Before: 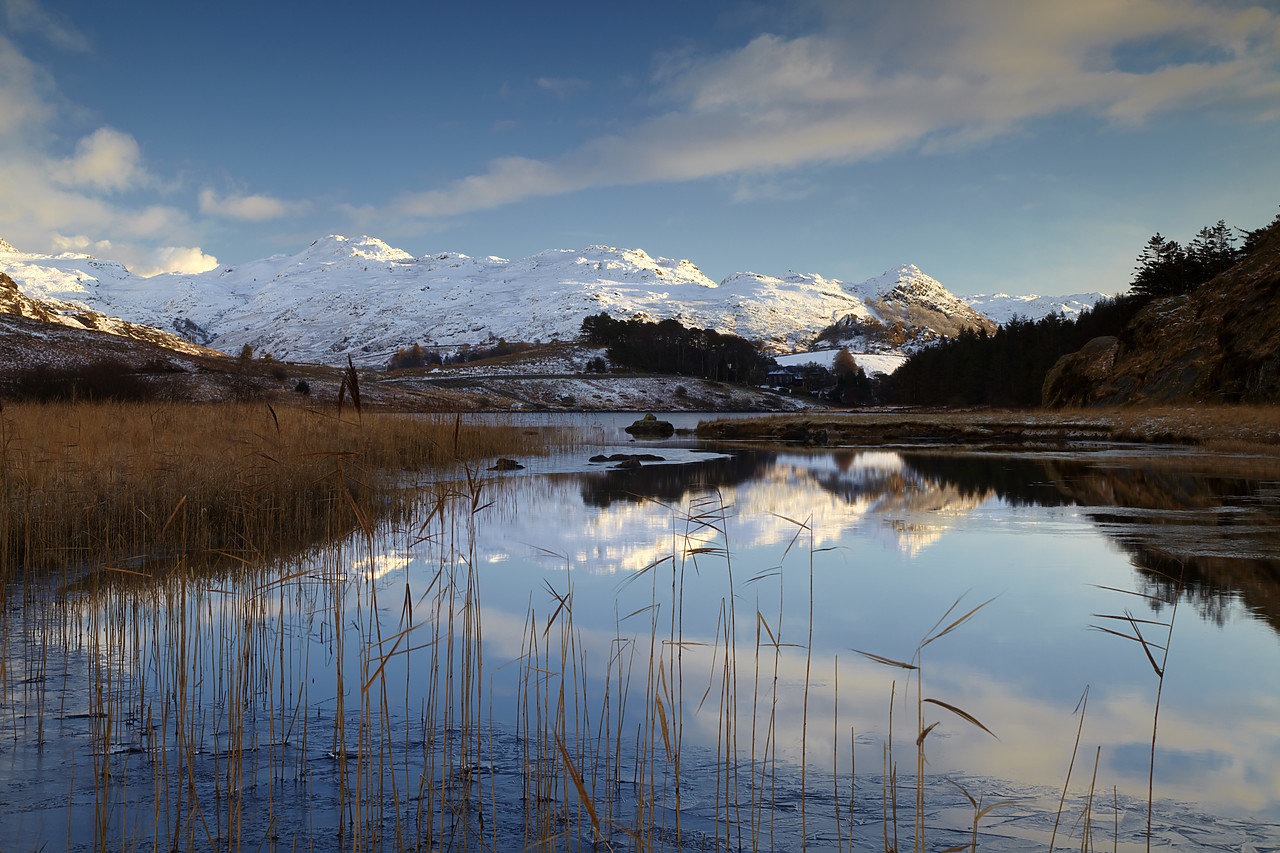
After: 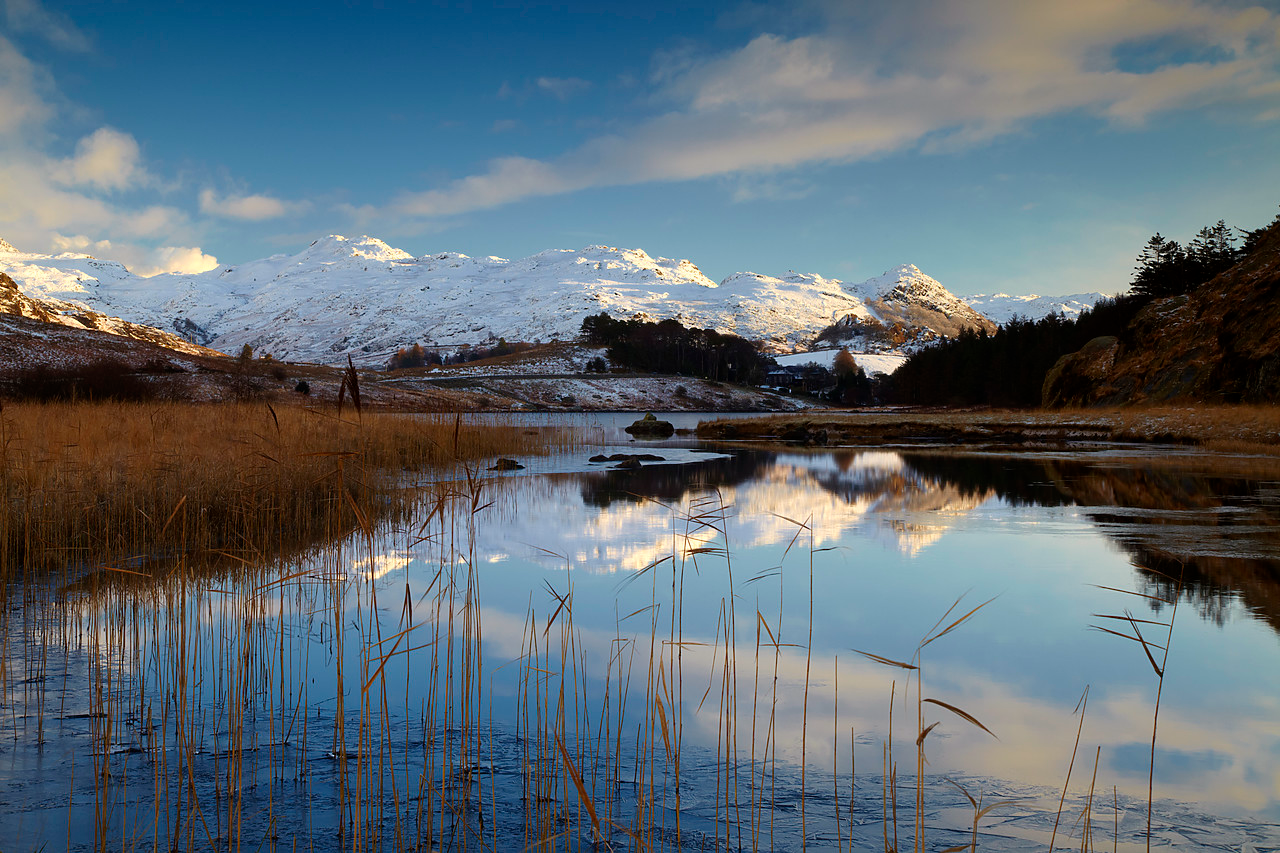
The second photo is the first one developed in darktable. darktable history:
color correction: highlights a* 0.96, highlights b* 2.8, saturation 1.08
sharpen: radius 2.867, amount 0.875, threshold 47.35
